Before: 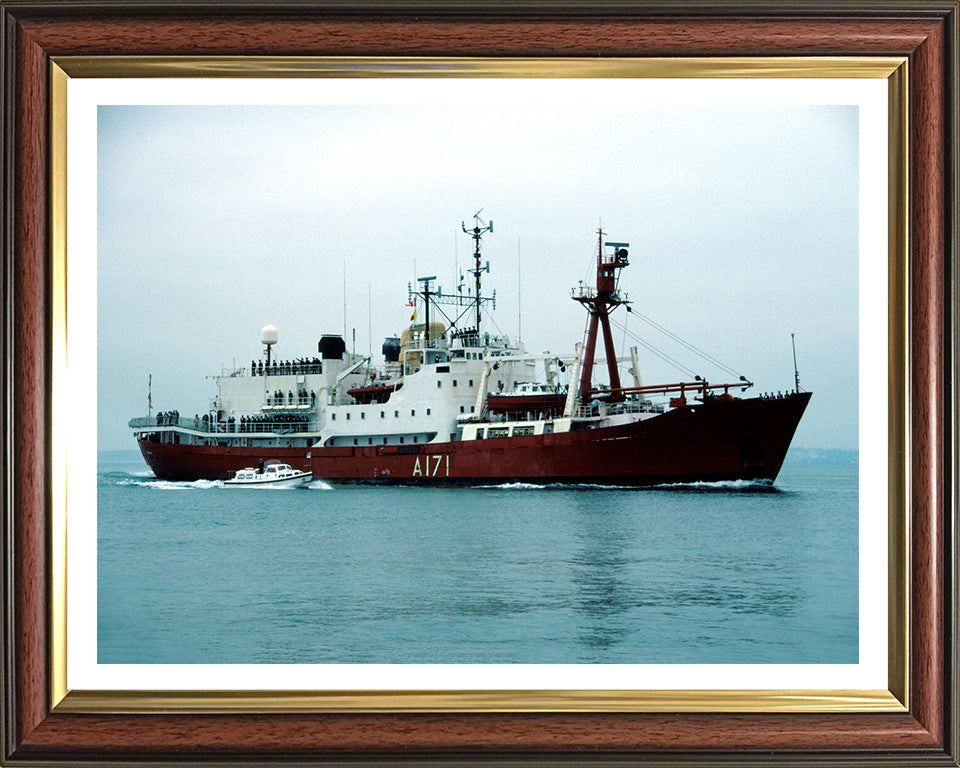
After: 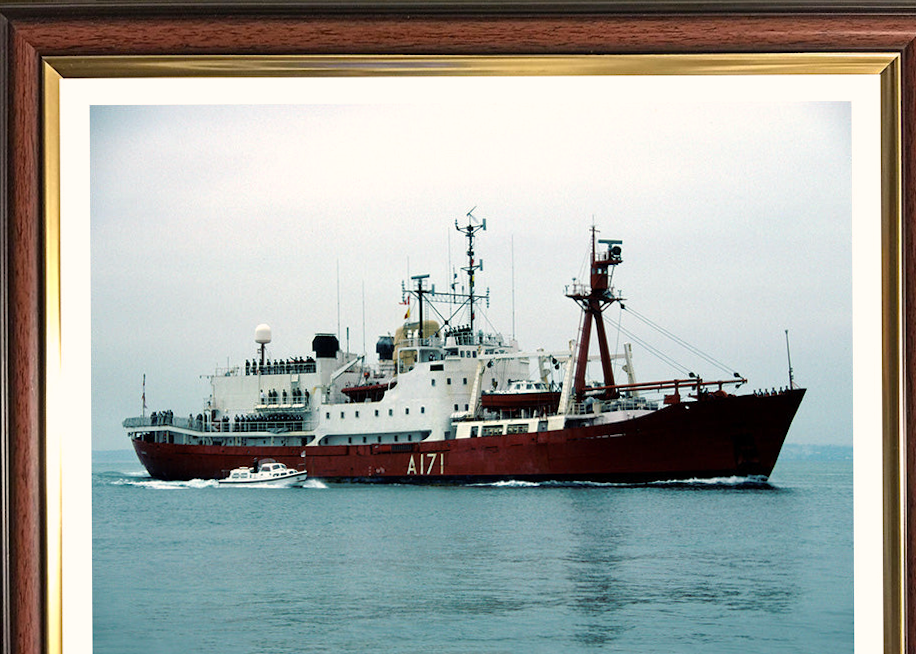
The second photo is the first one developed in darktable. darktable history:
exposure: compensate highlight preservation false
crop and rotate: angle 0.304°, left 0.385%, right 3.466%, bottom 14.187%
color calibration: illuminant same as pipeline (D50), adaptation XYZ, x 0.346, y 0.358, temperature 5017.8 K
color correction: highlights a* 3.73, highlights b* 5.14
